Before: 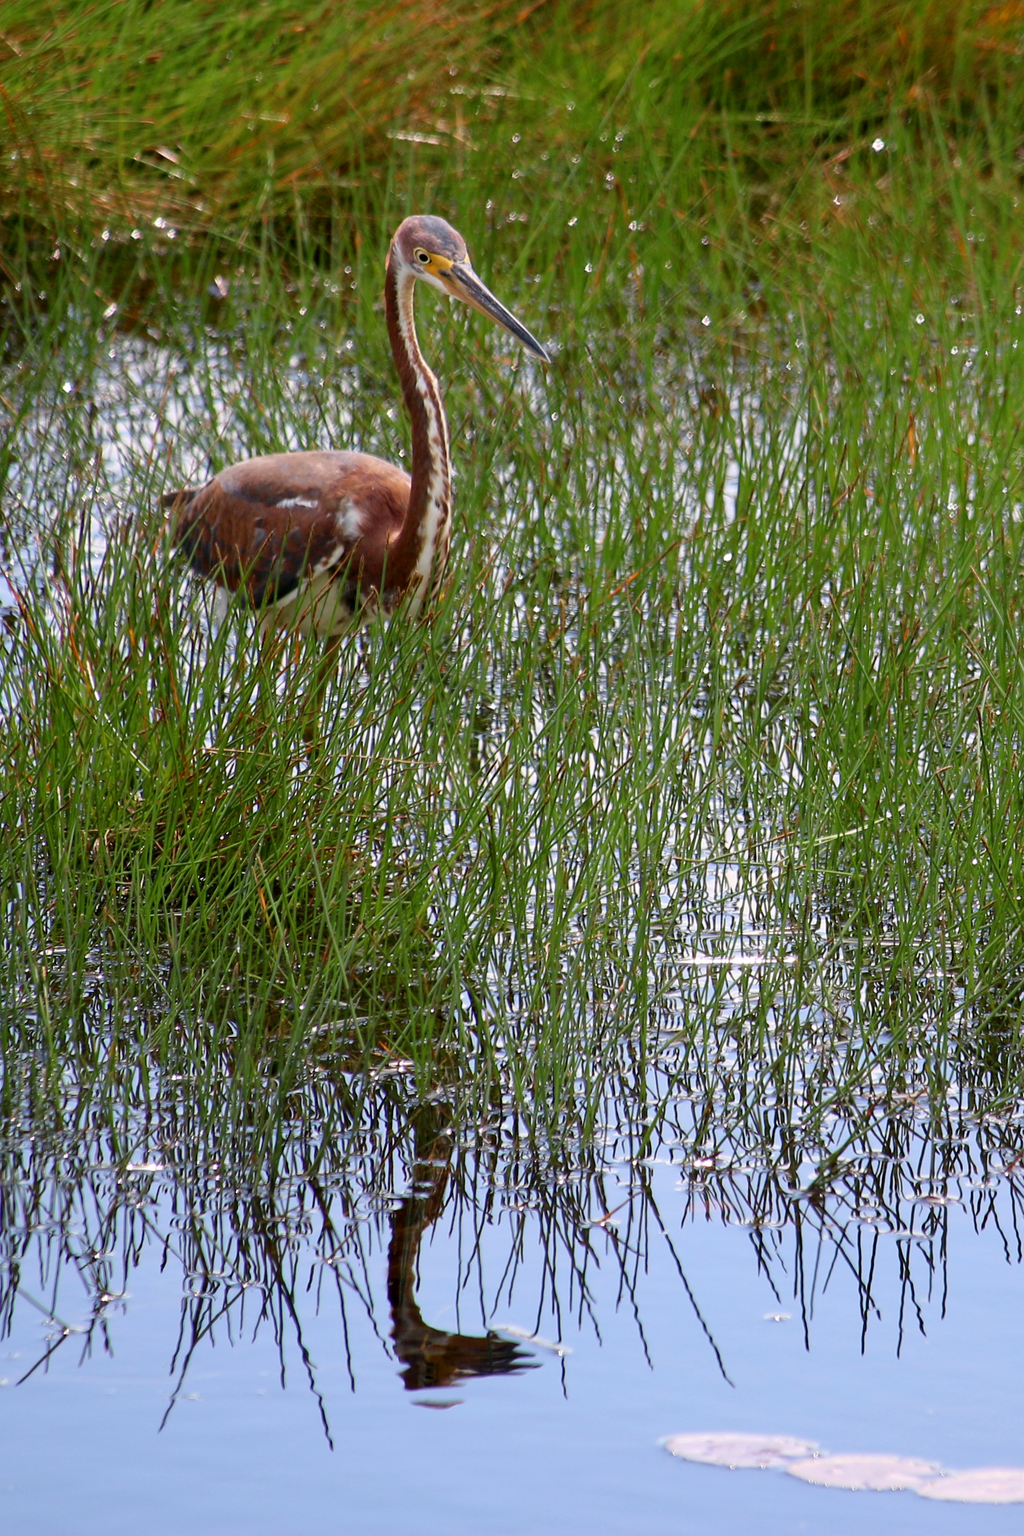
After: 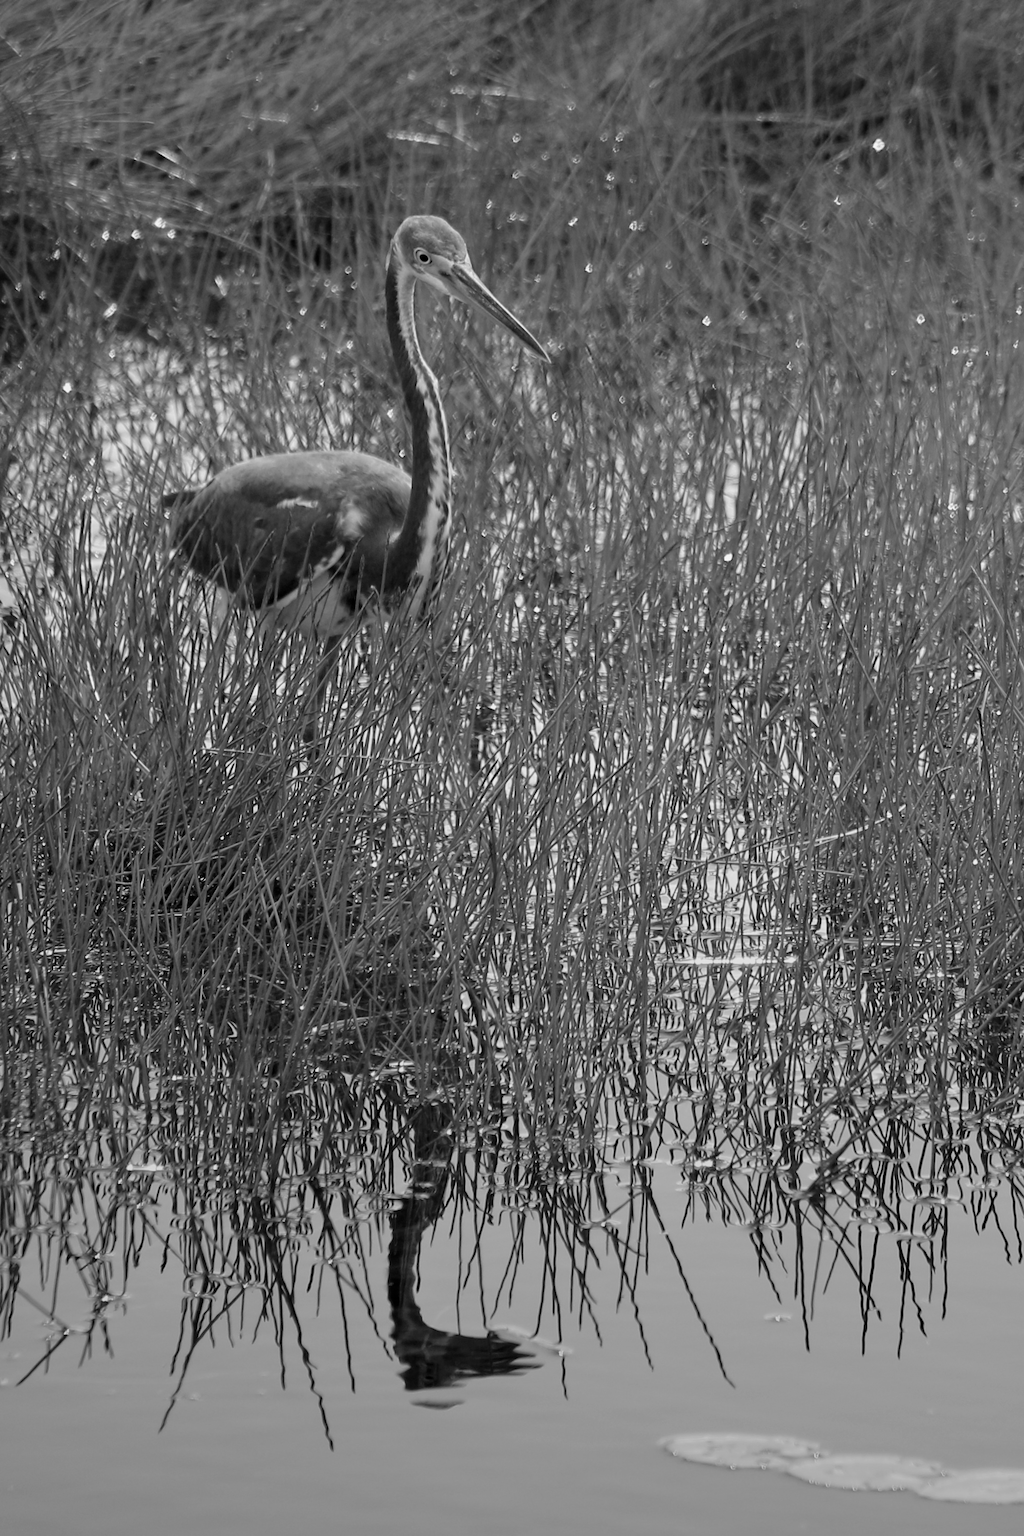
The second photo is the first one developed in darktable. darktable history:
graduated density: rotation -180°, offset 27.42
monochrome: a -74.22, b 78.2
